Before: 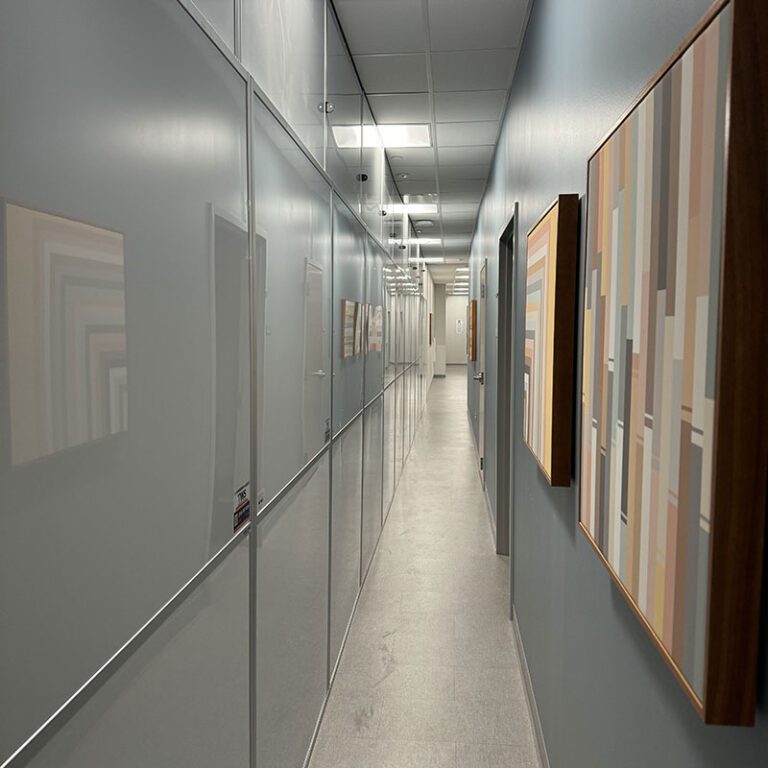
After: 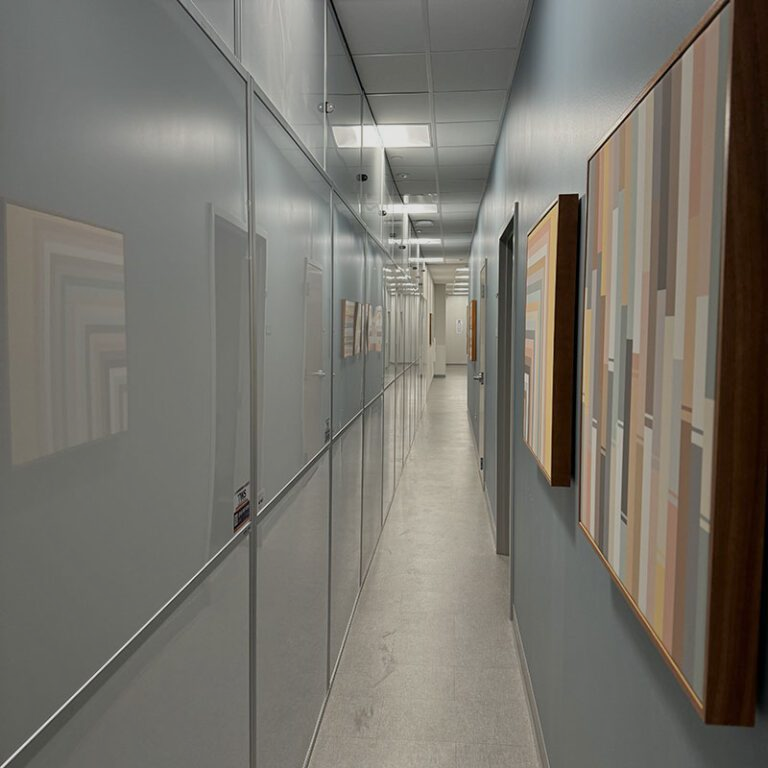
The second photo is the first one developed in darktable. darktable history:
tone equalizer: -8 EV 0.25 EV, -7 EV 0.417 EV, -6 EV 0.417 EV, -5 EV 0.25 EV, -3 EV -0.25 EV, -2 EV -0.417 EV, -1 EV -0.417 EV, +0 EV -0.25 EV, edges refinement/feathering 500, mask exposure compensation -1.57 EV, preserve details guided filter
white balance: emerald 1
